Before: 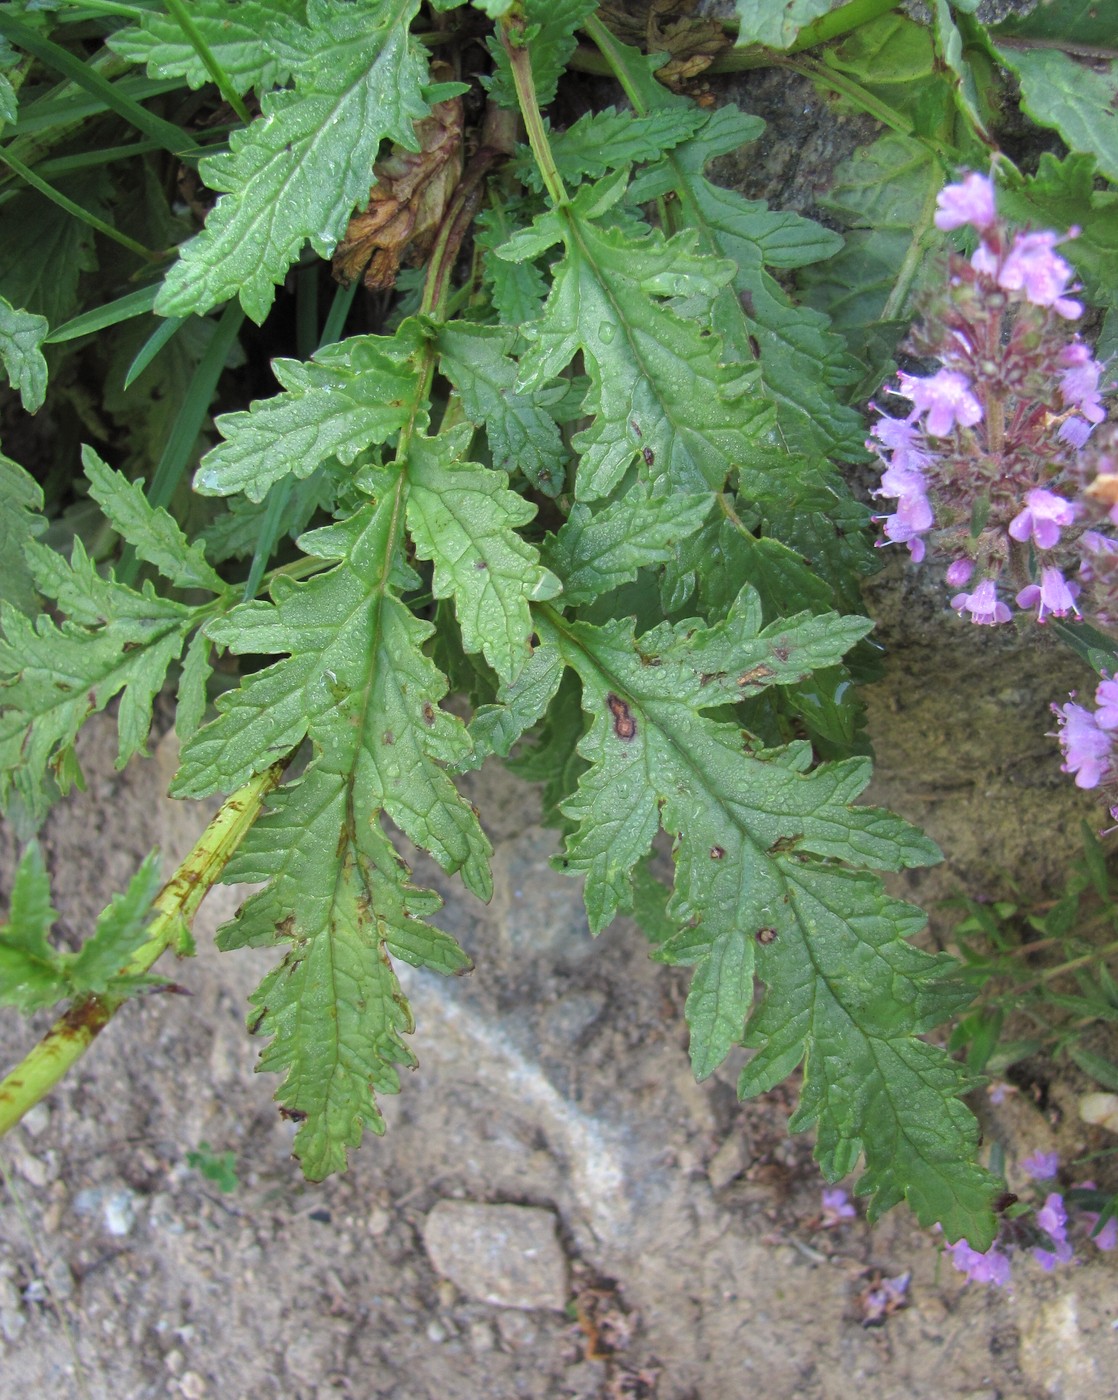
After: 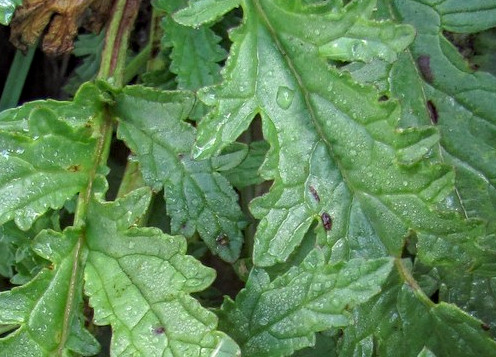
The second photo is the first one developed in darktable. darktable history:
crop: left 28.864%, top 16.845%, right 26.7%, bottom 57.655%
local contrast: on, module defaults
haze removal: compatibility mode true, adaptive false
